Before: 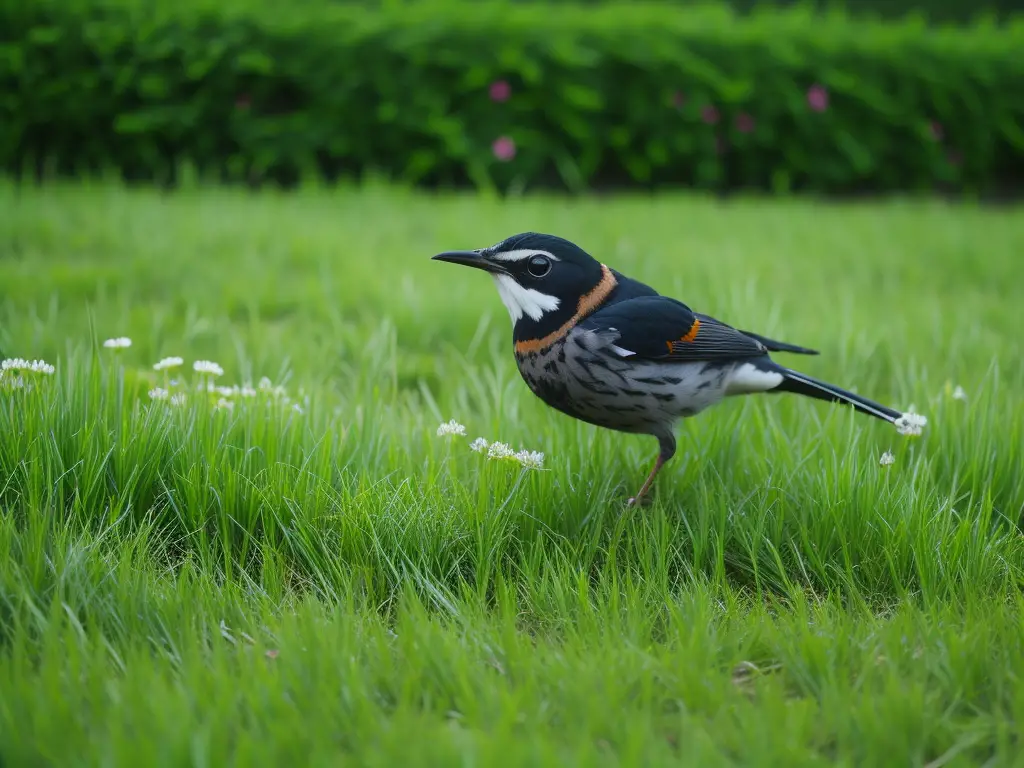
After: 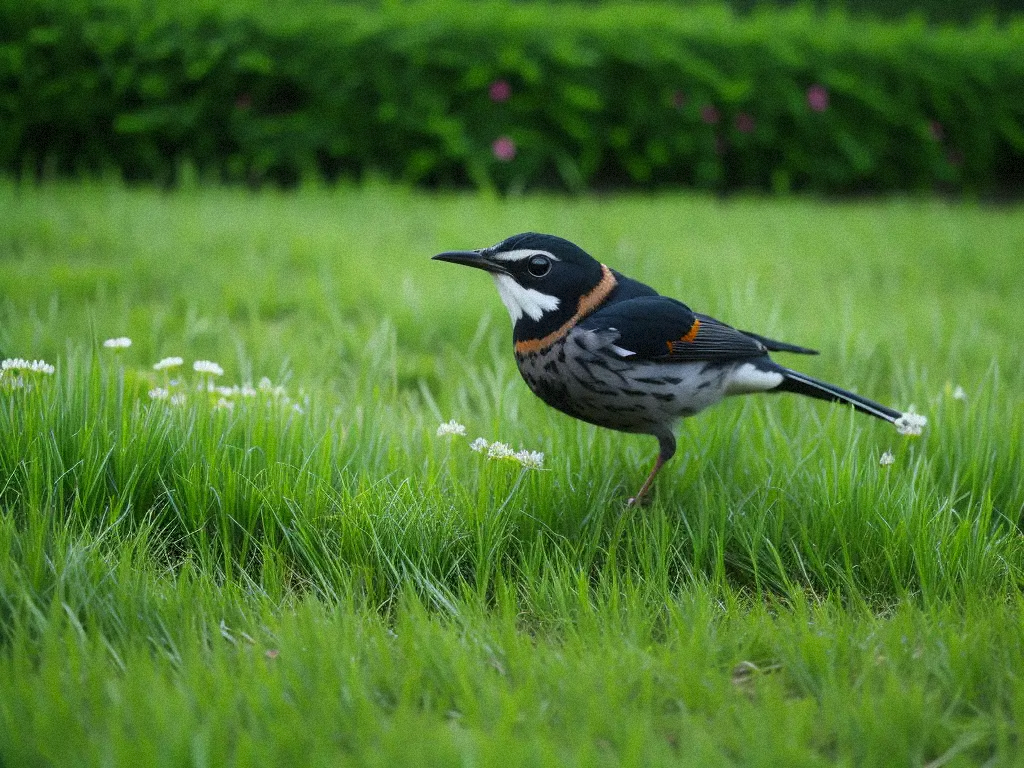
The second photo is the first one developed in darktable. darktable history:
rgb curve: curves: ch0 [(0, 0) (0.078, 0.051) (0.929, 0.956) (1, 1)], compensate middle gray true
grain: mid-tones bias 0%
